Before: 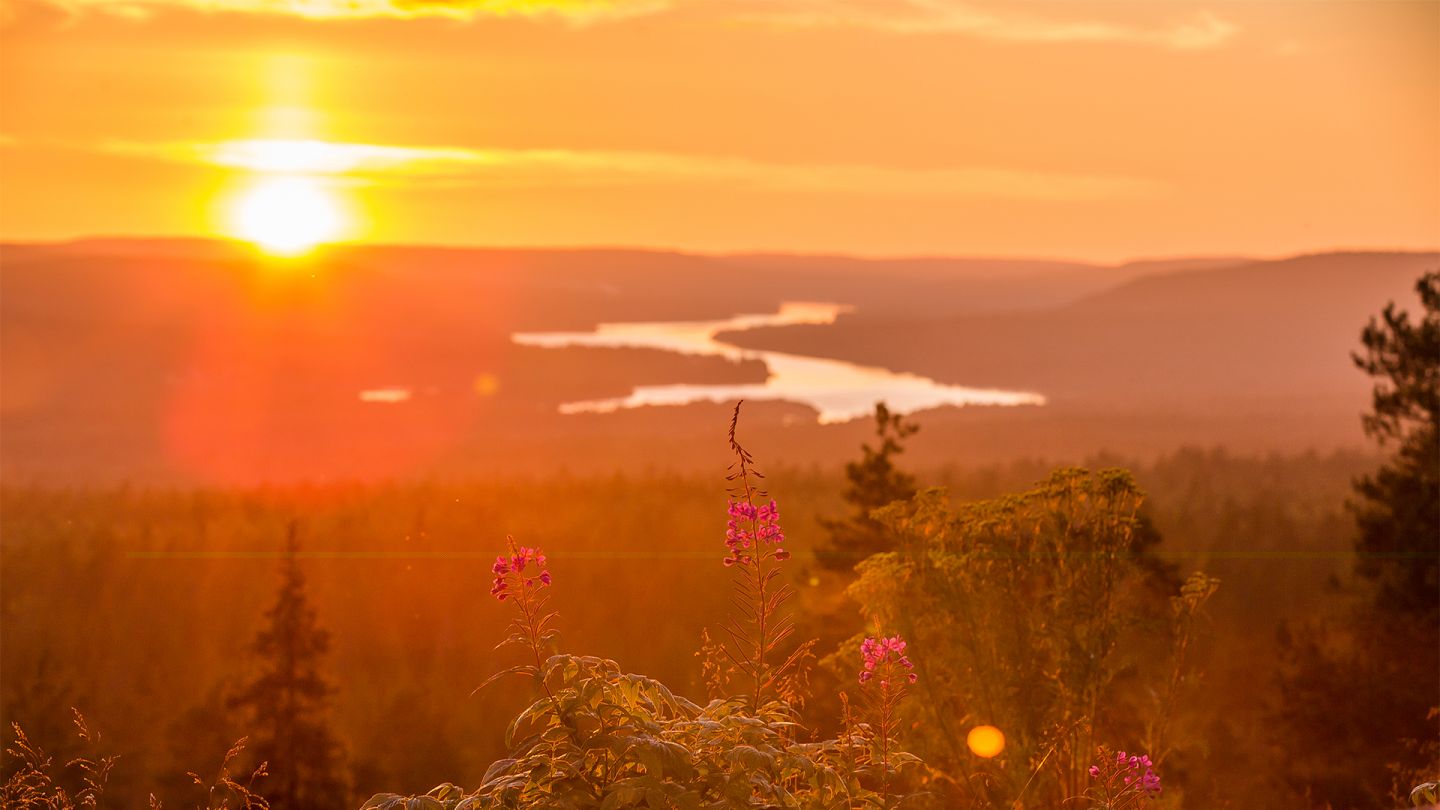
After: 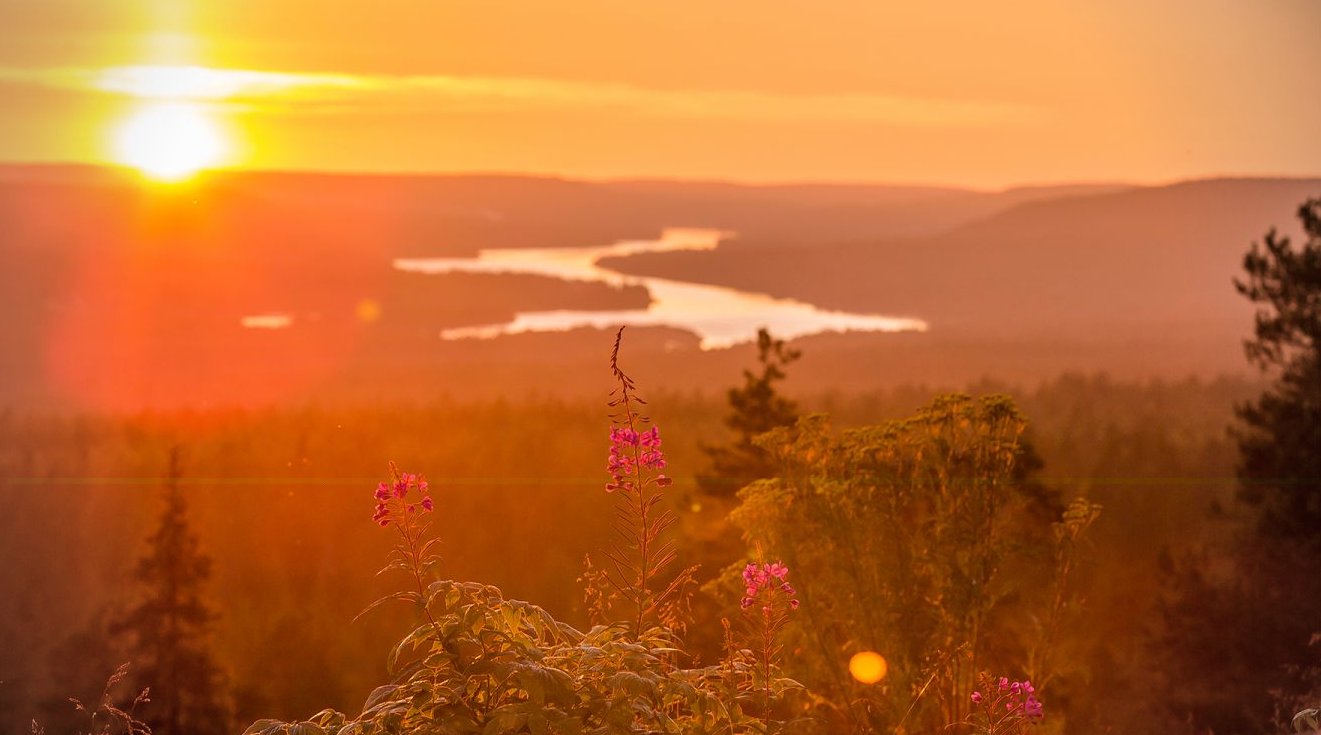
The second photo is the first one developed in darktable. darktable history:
white balance: emerald 1
crop and rotate: left 8.262%, top 9.226%
vignetting: fall-off radius 60.65%
velvia: strength 15%
